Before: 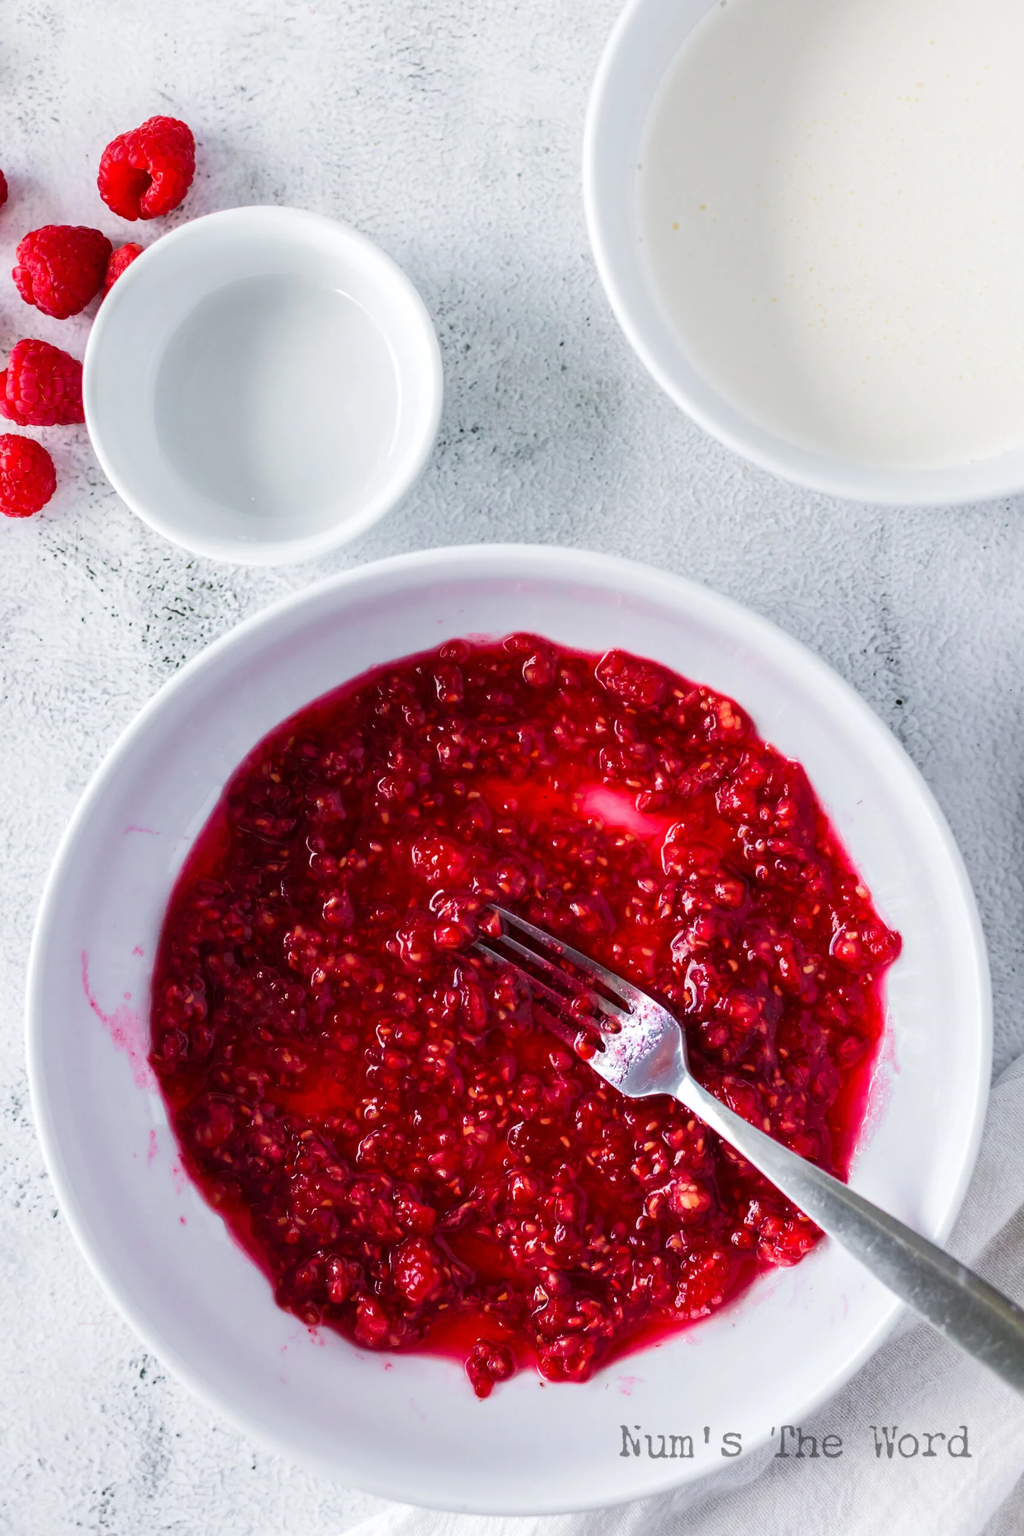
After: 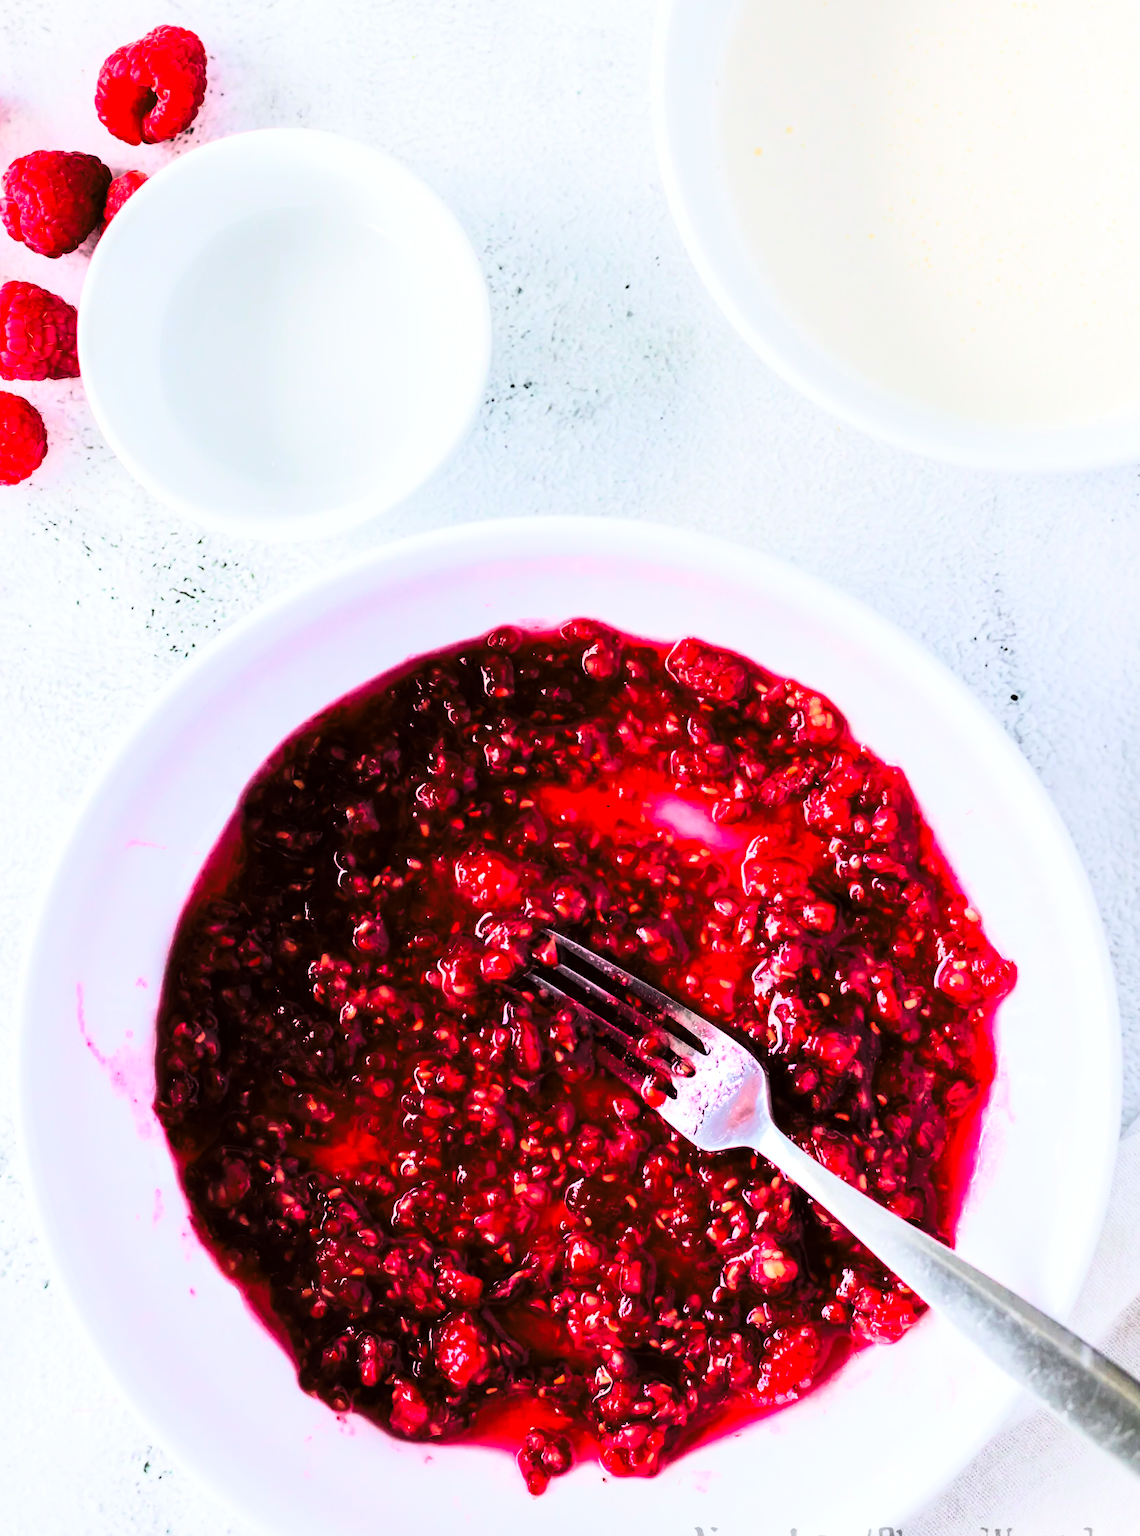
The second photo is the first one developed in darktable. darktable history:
tone equalizer: on, module defaults
crop: left 1.507%, top 6.147%, right 1.379%, bottom 6.637%
tone curve: curves: ch0 [(0, 0) (0.16, 0.055) (0.506, 0.762) (1, 1.024)], color space Lab, linked channels, preserve colors none
